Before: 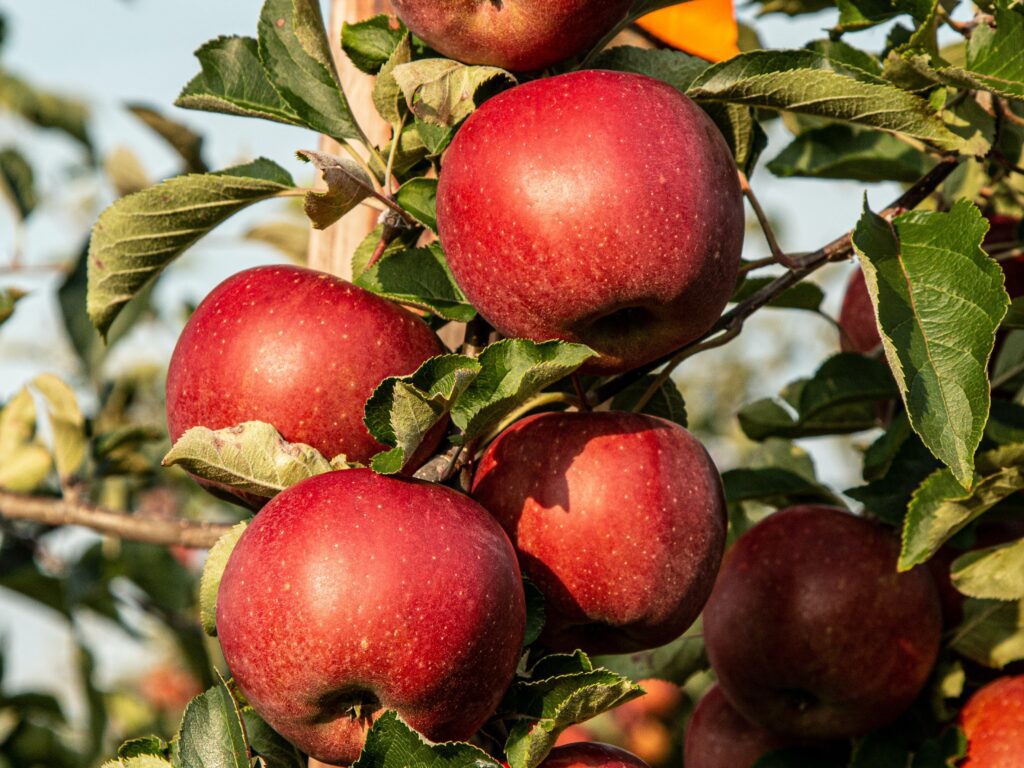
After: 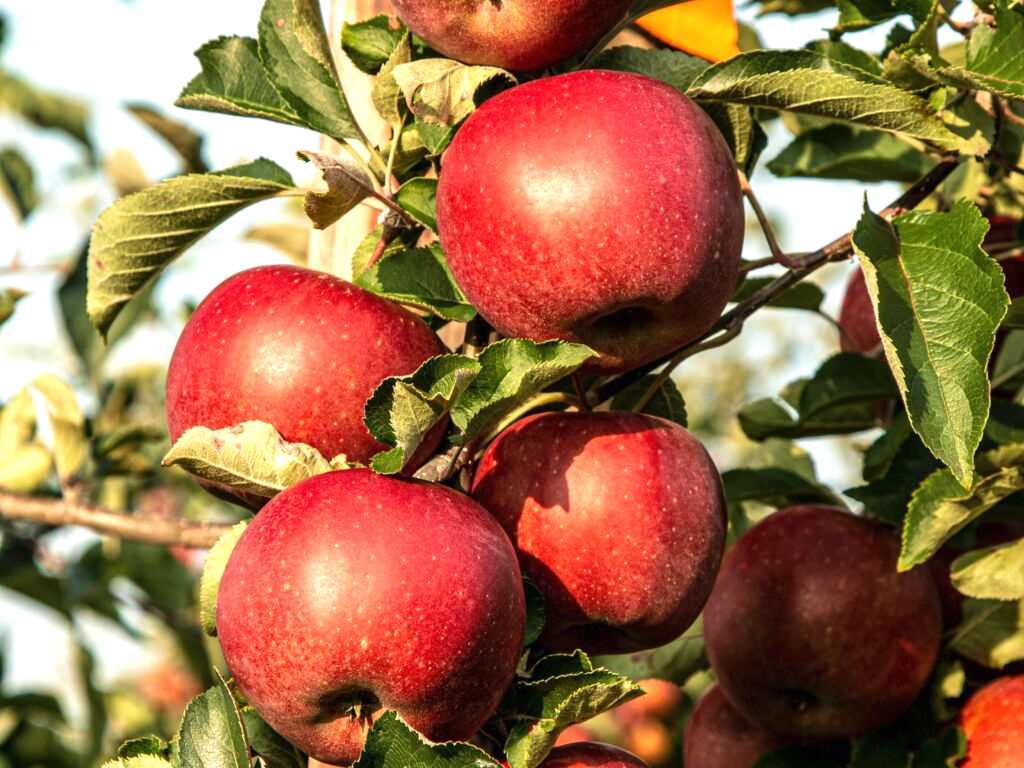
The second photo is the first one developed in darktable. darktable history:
velvia: on, module defaults
exposure: black level correction 0, exposure 0.6 EV, compensate exposure bias true, compensate highlight preservation false
